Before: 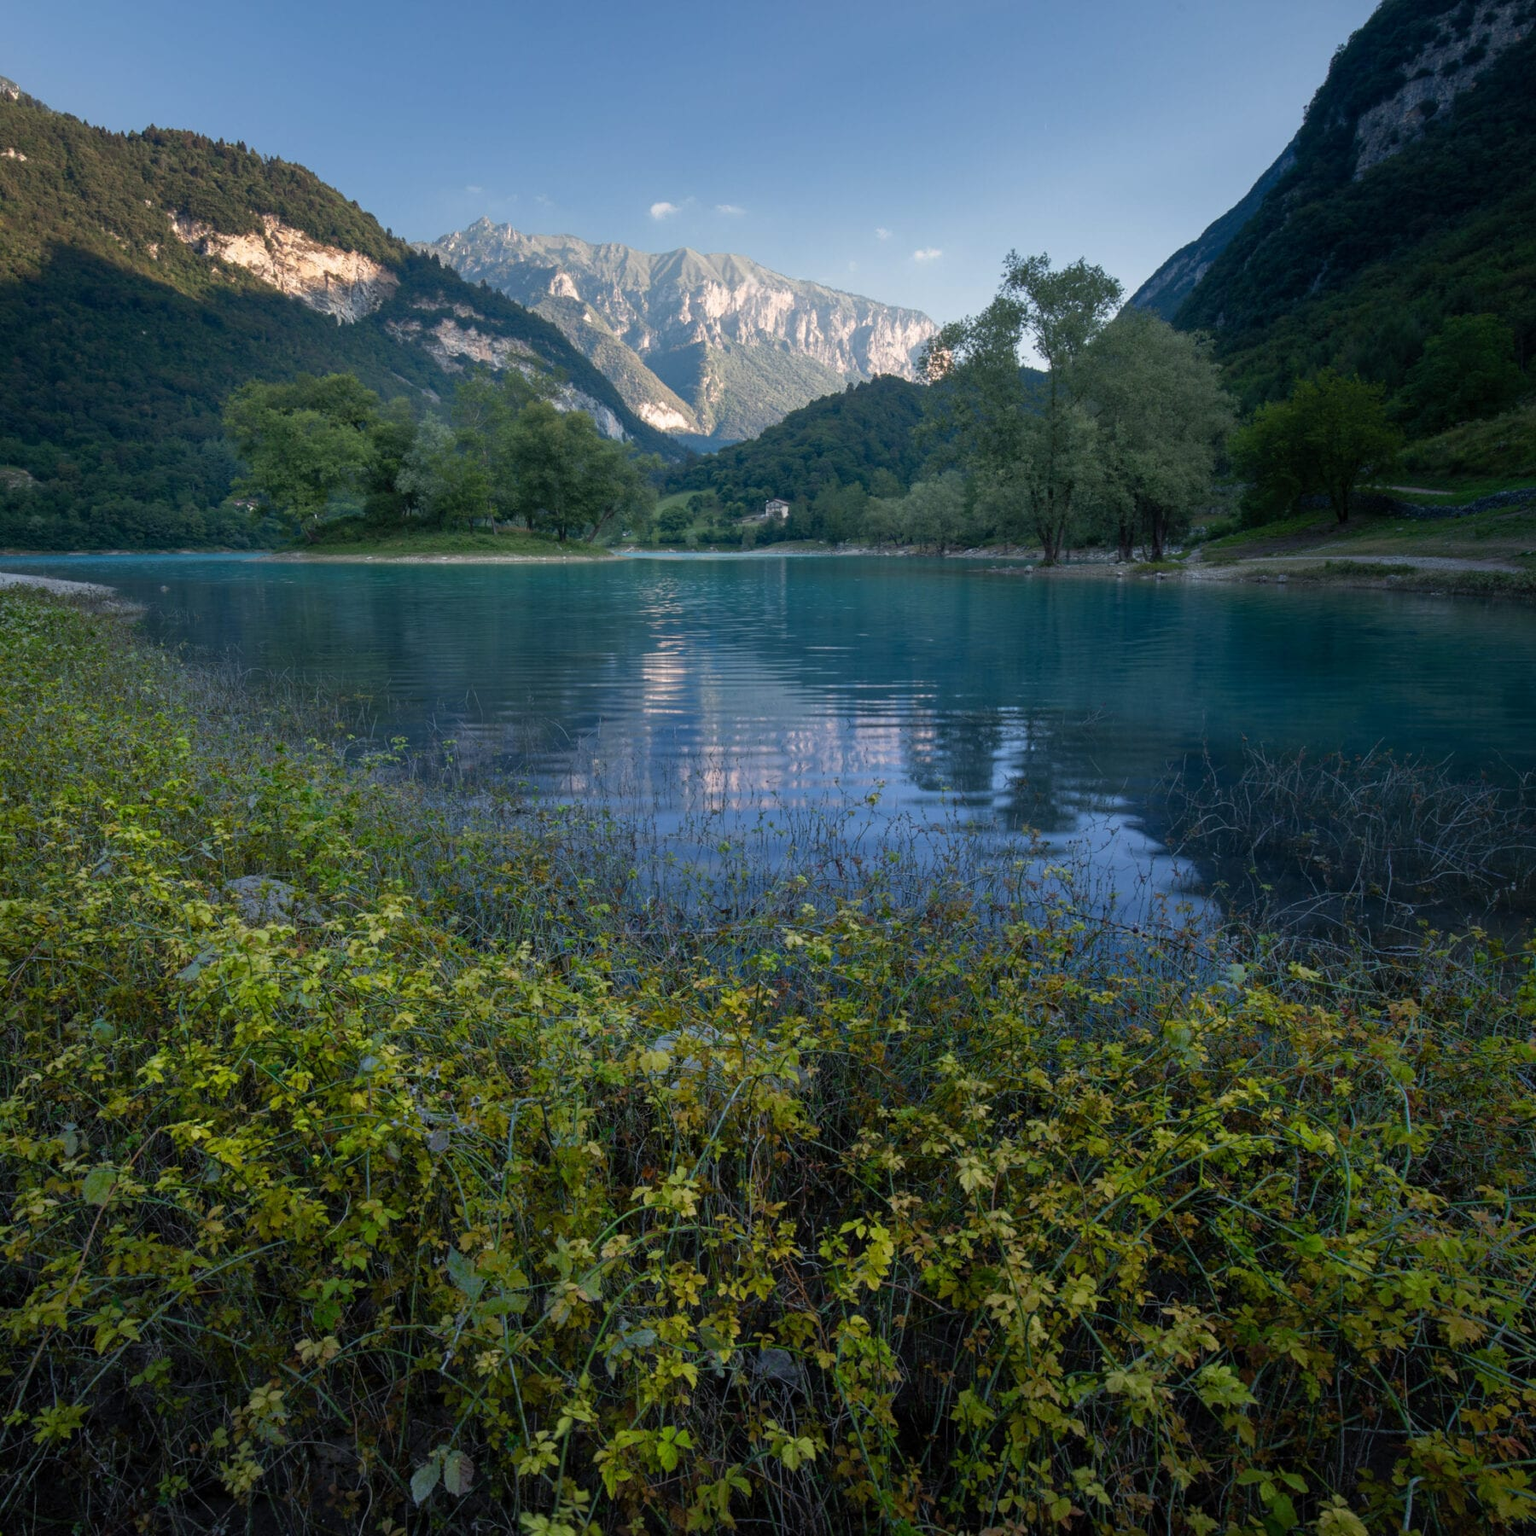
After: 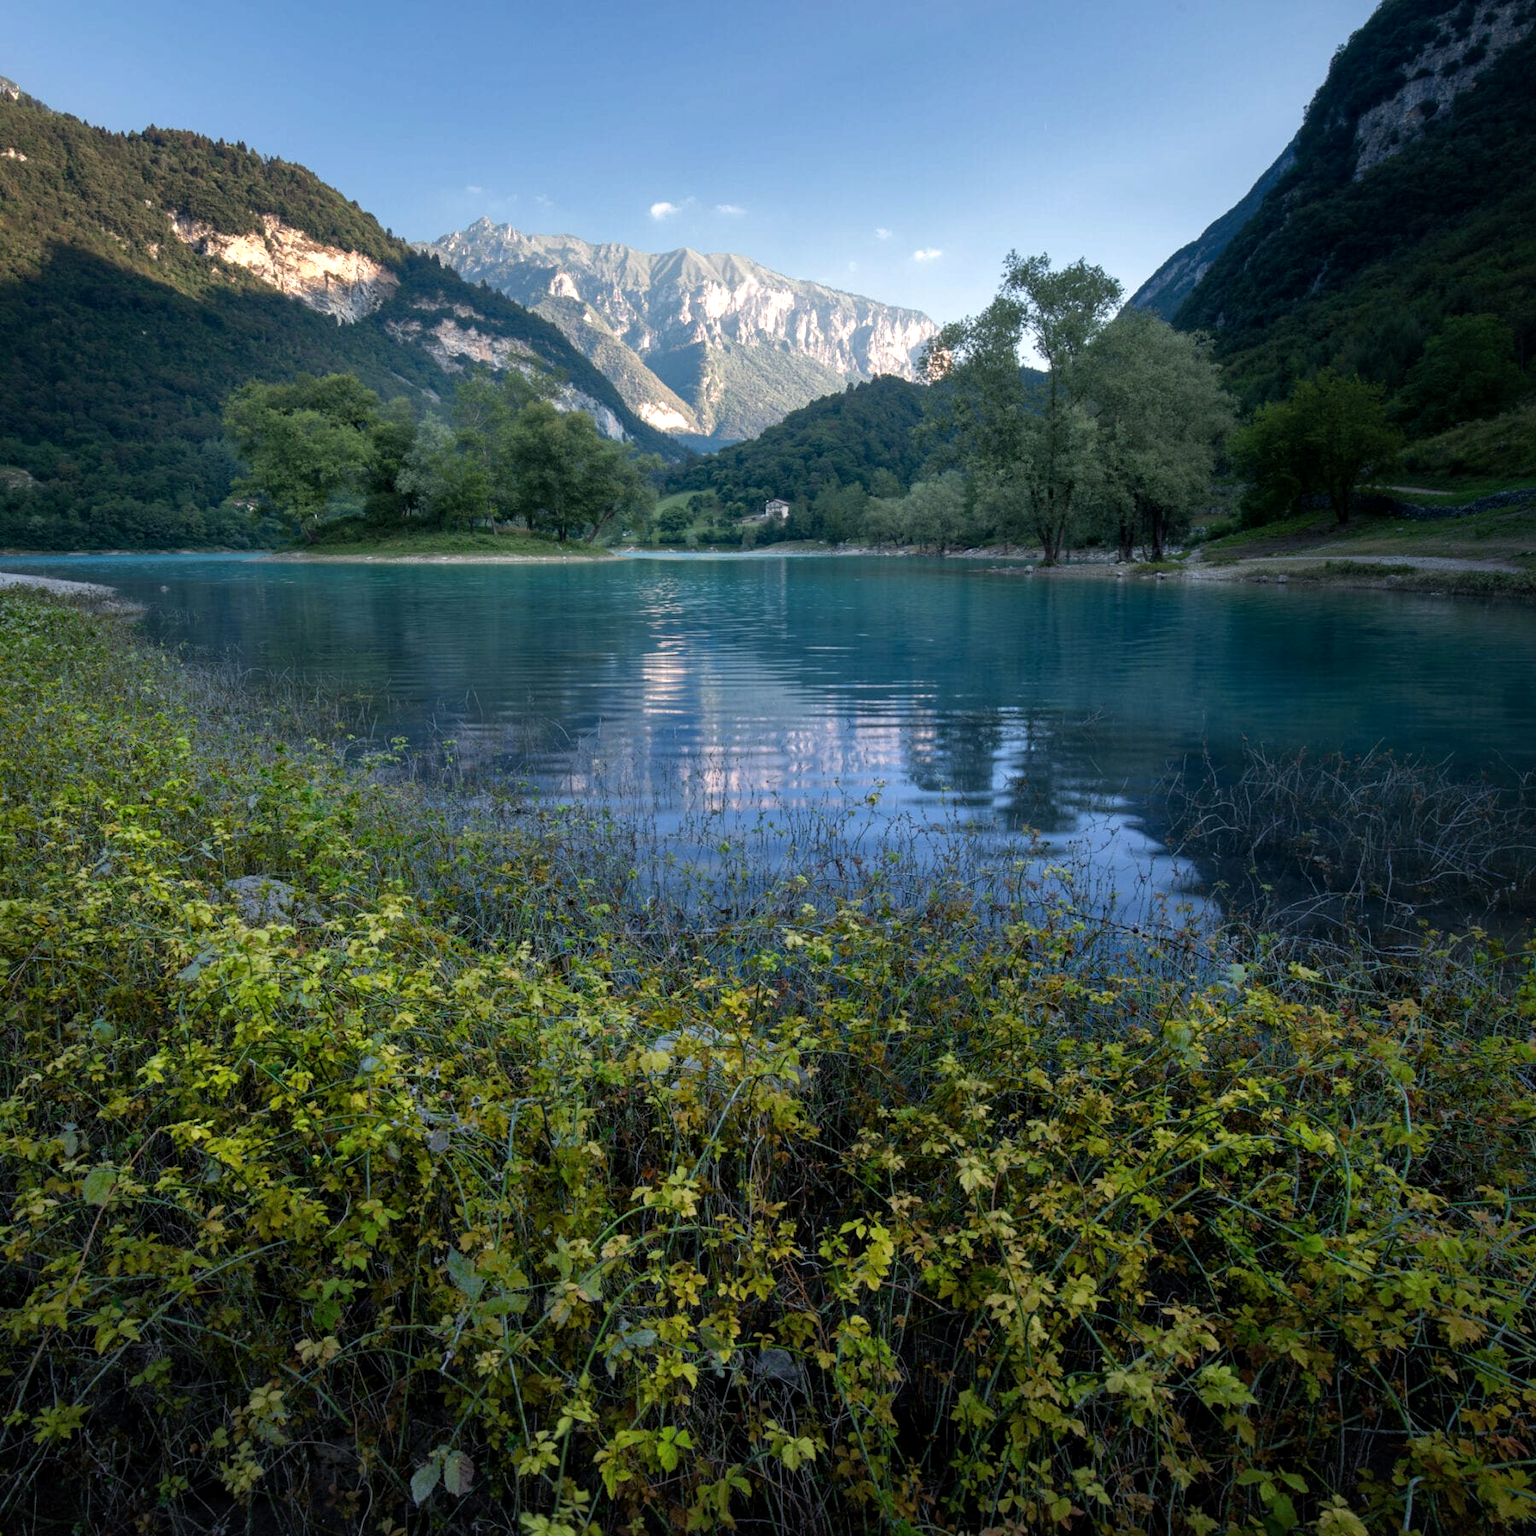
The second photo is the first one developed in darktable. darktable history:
tone equalizer: -8 EV -0.445 EV, -7 EV -0.383 EV, -6 EV -0.309 EV, -5 EV -0.208 EV, -3 EV 0.201 EV, -2 EV 0.329 EV, -1 EV 0.397 EV, +0 EV 0.397 EV
local contrast: mode bilateral grid, contrast 19, coarseness 51, detail 119%, midtone range 0.2
